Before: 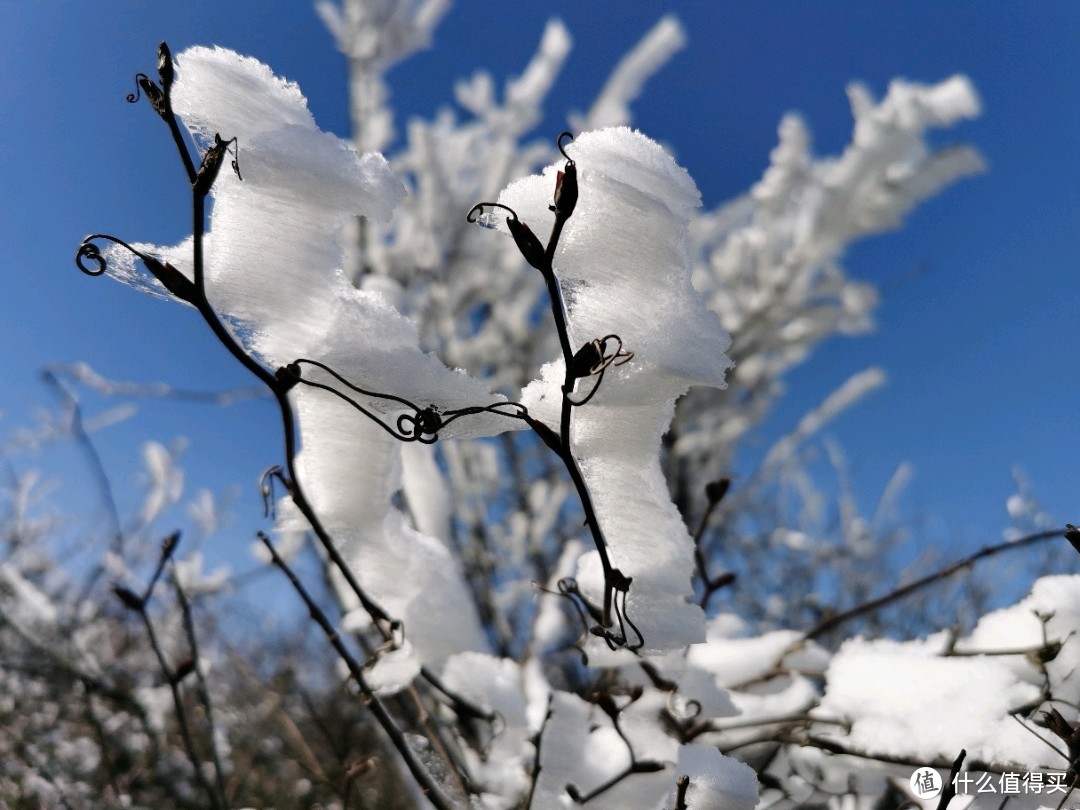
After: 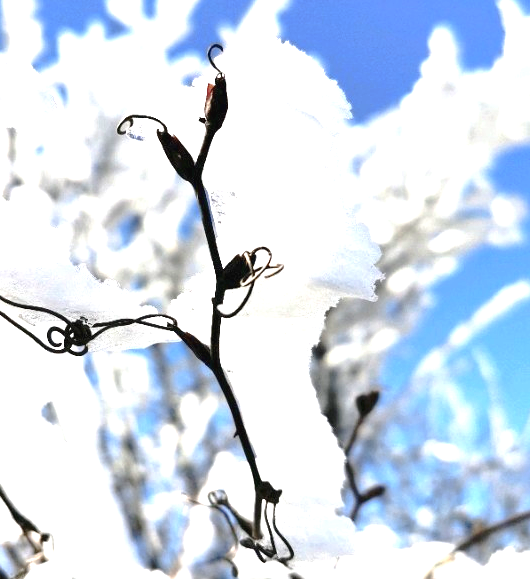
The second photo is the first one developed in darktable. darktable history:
crop: left 32.482%, top 10.952%, right 18.378%, bottom 17.478%
exposure: exposure 2.178 EV, compensate highlight preservation false
tone curve: curves: ch0 [(0, 0.026) (0.175, 0.178) (0.463, 0.502) (0.796, 0.764) (1, 0.961)]; ch1 [(0, 0) (0.437, 0.398) (0.469, 0.472) (0.505, 0.504) (0.553, 0.552) (1, 1)]; ch2 [(0, 0) (0.505, 0.495) (0.579, 0.579) (1, 1)], preserve colors none
